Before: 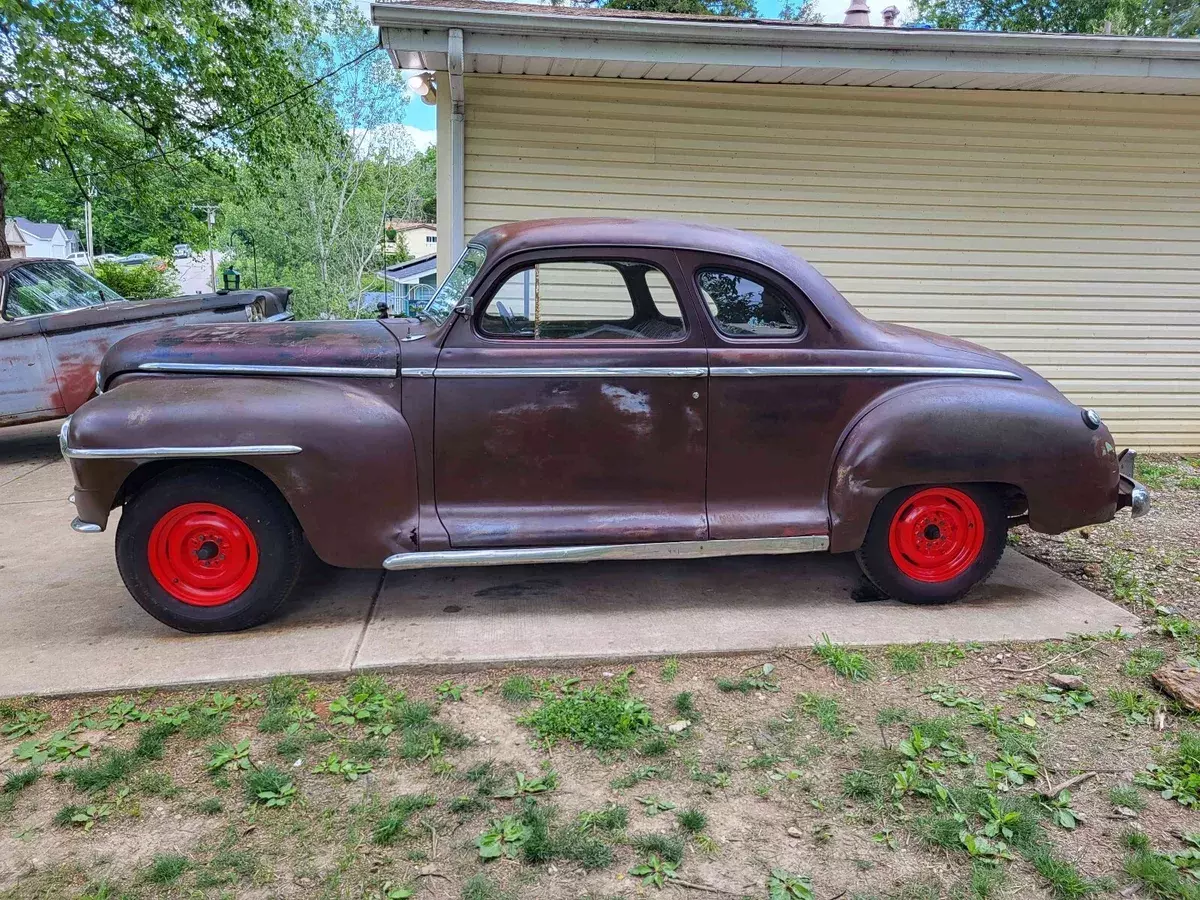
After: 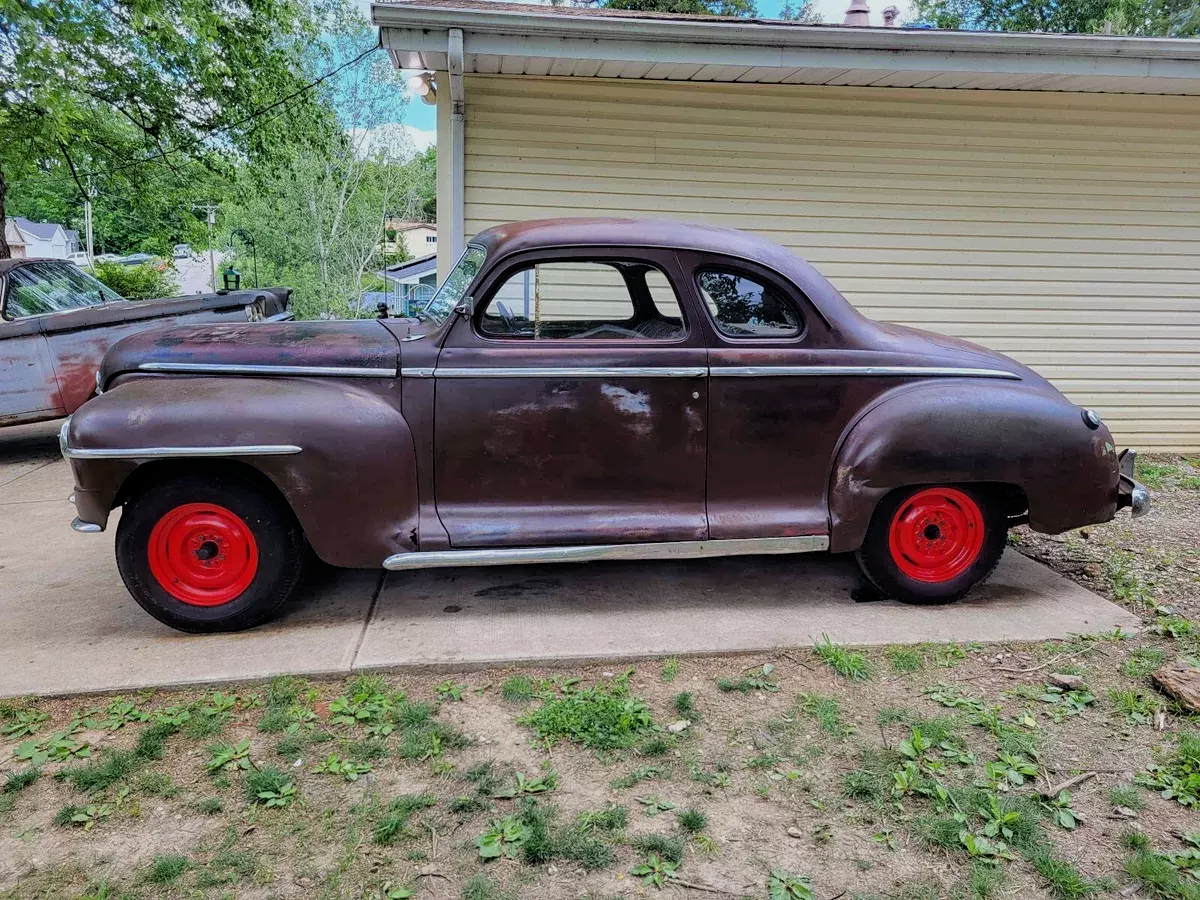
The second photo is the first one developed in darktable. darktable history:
filmic rgb: black relative exposure -5.82 EV, white relative exposure 3.39 EV, hardness 3.67
